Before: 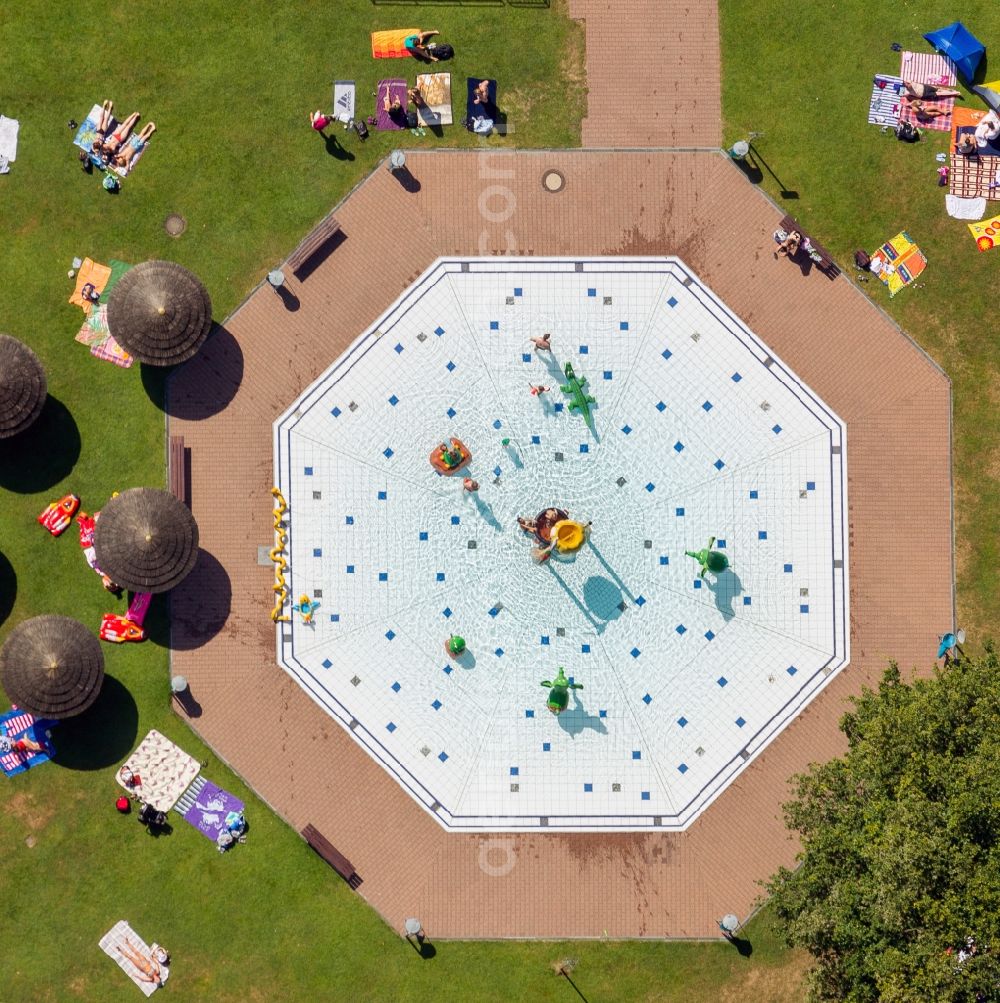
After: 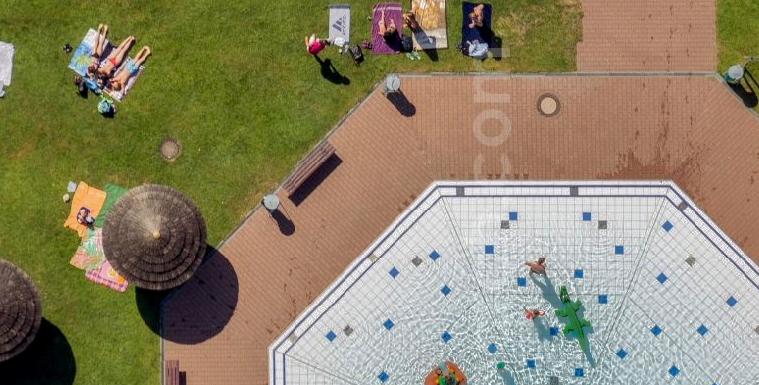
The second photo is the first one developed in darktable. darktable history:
crop: left 0.528%, top 7.643%, right 23.549%, bottom 53.891%
tone curve: curves: ch0 [(0, 0) (0.003, 0.003) (0.011, 0.011) (0.025, 0.025) (0.044, 0.044) (0.069, 0.069) (0.1, 0.099) (0.136, 0.135) (0.177, 0.176) (0.224, 0.223) (0.277, 0.275) (0.335, 0.333) (0.399, 0.396) (0.468, 0.465) (0.543, 0.541) (0.623, 0.622) (0.709, 0.708) (0.801, 0.8) (0.898, 0.897) (1, 1)], color space Lab, linked channels, preserve colors none
shadows and highlights: shadows 25.26, highlights -69.98
local contrast: on, module defaults
